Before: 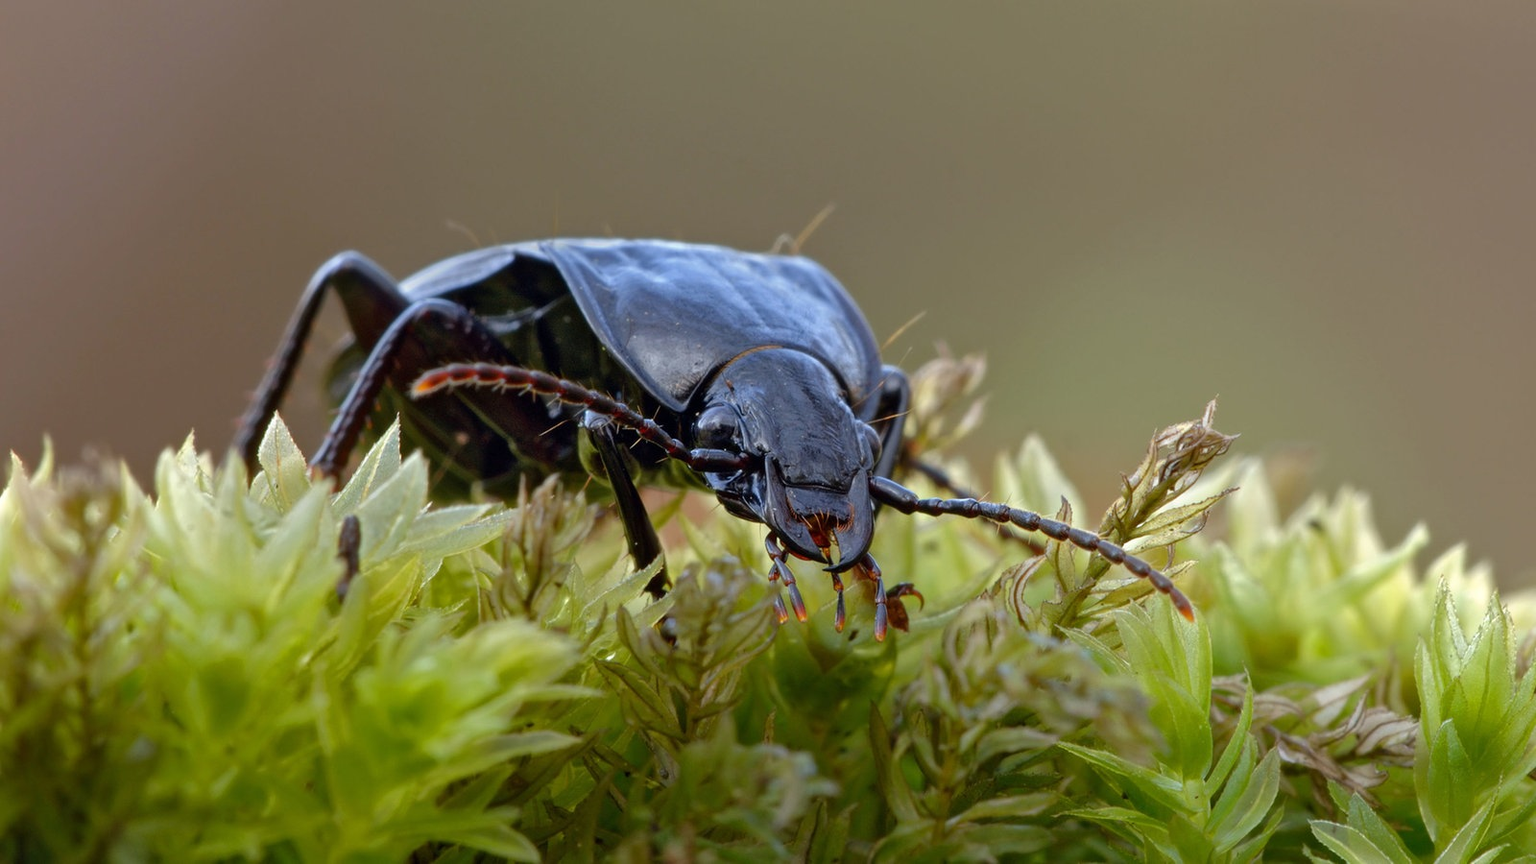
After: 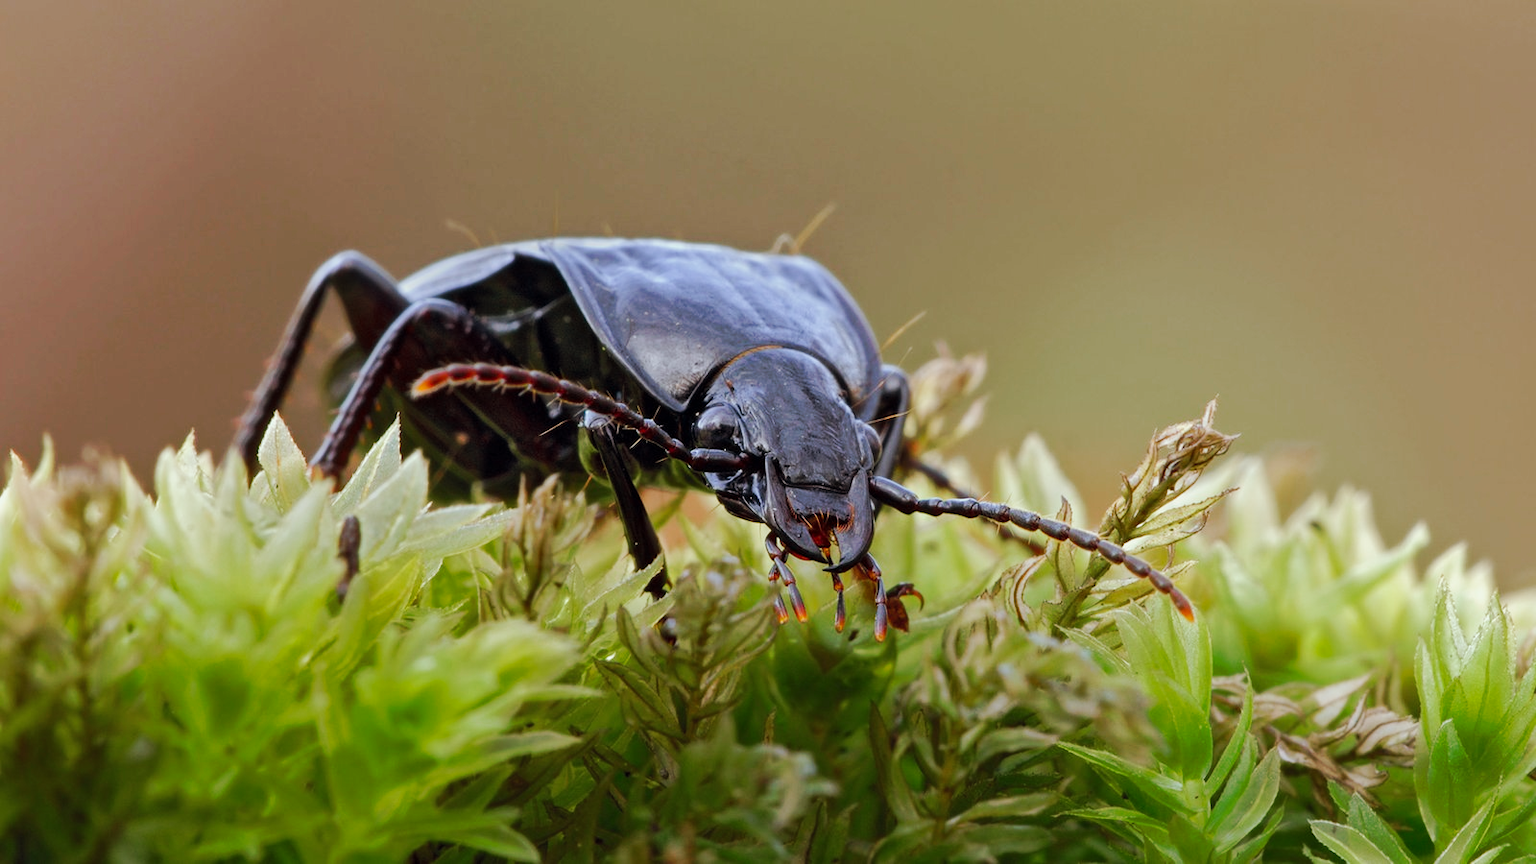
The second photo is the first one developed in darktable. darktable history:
tone curve: curves: ch0 [(0, 0) (0.003, 0.003) (0.011, 0.011) (0.025, 0.024) (0.044, 0.043) (0.069, 0.067) (0.1, 0.096) (0.136, 0.131) (0.177, 0.171) (0.224, 0.216) (0.277, 0.267) (0.335, 0.323) (0.399, 0.384) (0.468, 0.45) (0.543, 0.549) (0.623, 0.628) (0.709, 0.713) (0.801, 0.803) (0.898, 0.899) (1, 1)], preserve colors none
color look up table: target L [93.09, 91.83, 89.9, 86.81, 73.02, 72.09, 69.53, 60.84, 62.51, 52.19, 32.28, 25.97, 3.732, 200, 86.59, 75.9, 73.67, 63.85, 66.19, 51.56, 49.94, 43.53, 43.07, 33.72, 36.7, 13.75, 94.6, 88.25, 71.22, 77.01, 66.89, 67.77, 67.88, 59.98, 56.37, 48.08, 46.62, 46.37, 36.33, 33.76, 11.19, 6.976, 6.14, 92.57, 77.97, 75.31, 67.12, 44.9, 45.03], target a [-9.657, -24.78, -32.08, -52.68, -21.43, -67.05, -32.6, -34.02, -2.94, -51.92, -35.67, -9.406, -4.489, 0, 10.67, 6.449, 40.29, 53.81, 54.56, 41.06, 12.25, 15.96, 67.71, 13.69, 61.03, 30.66, 0.693, 16.48, 18.89, 38.33, 68.51, 25.51, 17.18, 8.573, 77.23, 73.05, 38.12, 59.85, 47.78, 32.6, 27.63, 24.94, 0.419, -20.86, -1.486, -4.296, -24.09, -0.829, -29.94], target b [23.59, 49.09, 17.96, 26.9, 72.36, 67.3, 7.374, 42.27, 21.84, 53.05, 31.42, 33.15, 2.181, 0, 19.66, 76.61, 5.489, 72.41, 22.57, 60.25, 55.75, 39.48, 54.9, 8.184, 17.87, 19.06, 0.248, -10.5, 0.655, -29, -35.03, -19.48, -43.25, -13.81, -14.22, -29.94, -23.5, -51.88, 1.064, -60.63, -35.66, 1.002, -13.89, -7.415, -27.18, -1.507, -25.26, -41.67, -3.305], num patches 49
